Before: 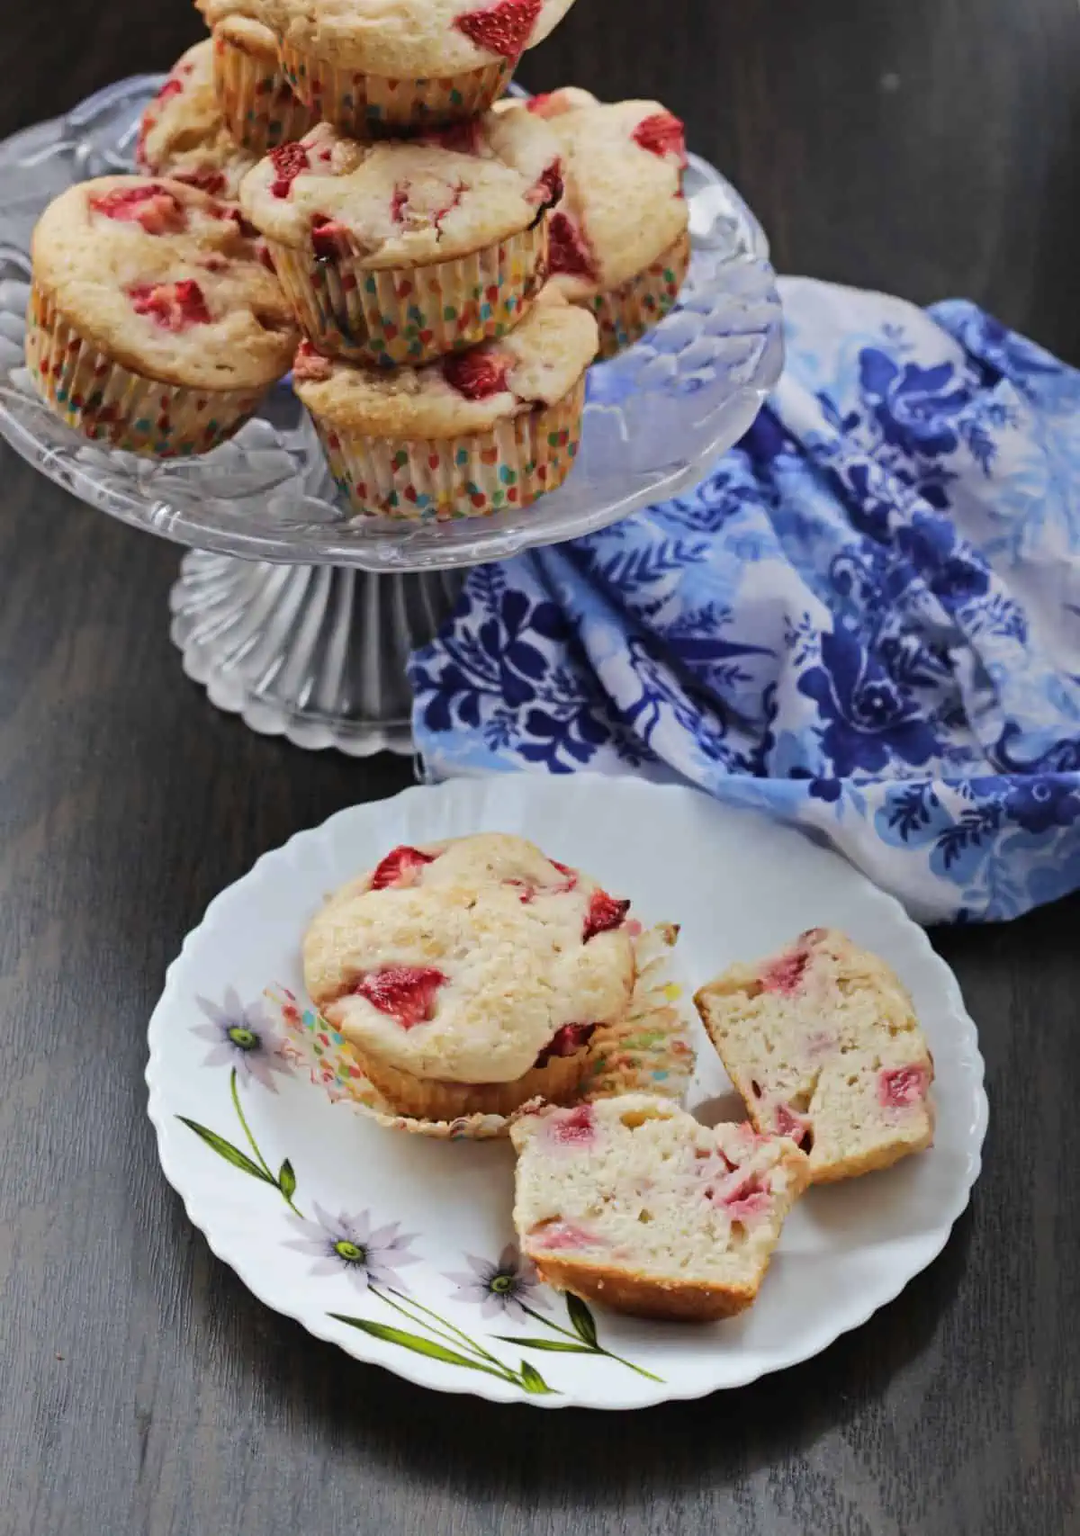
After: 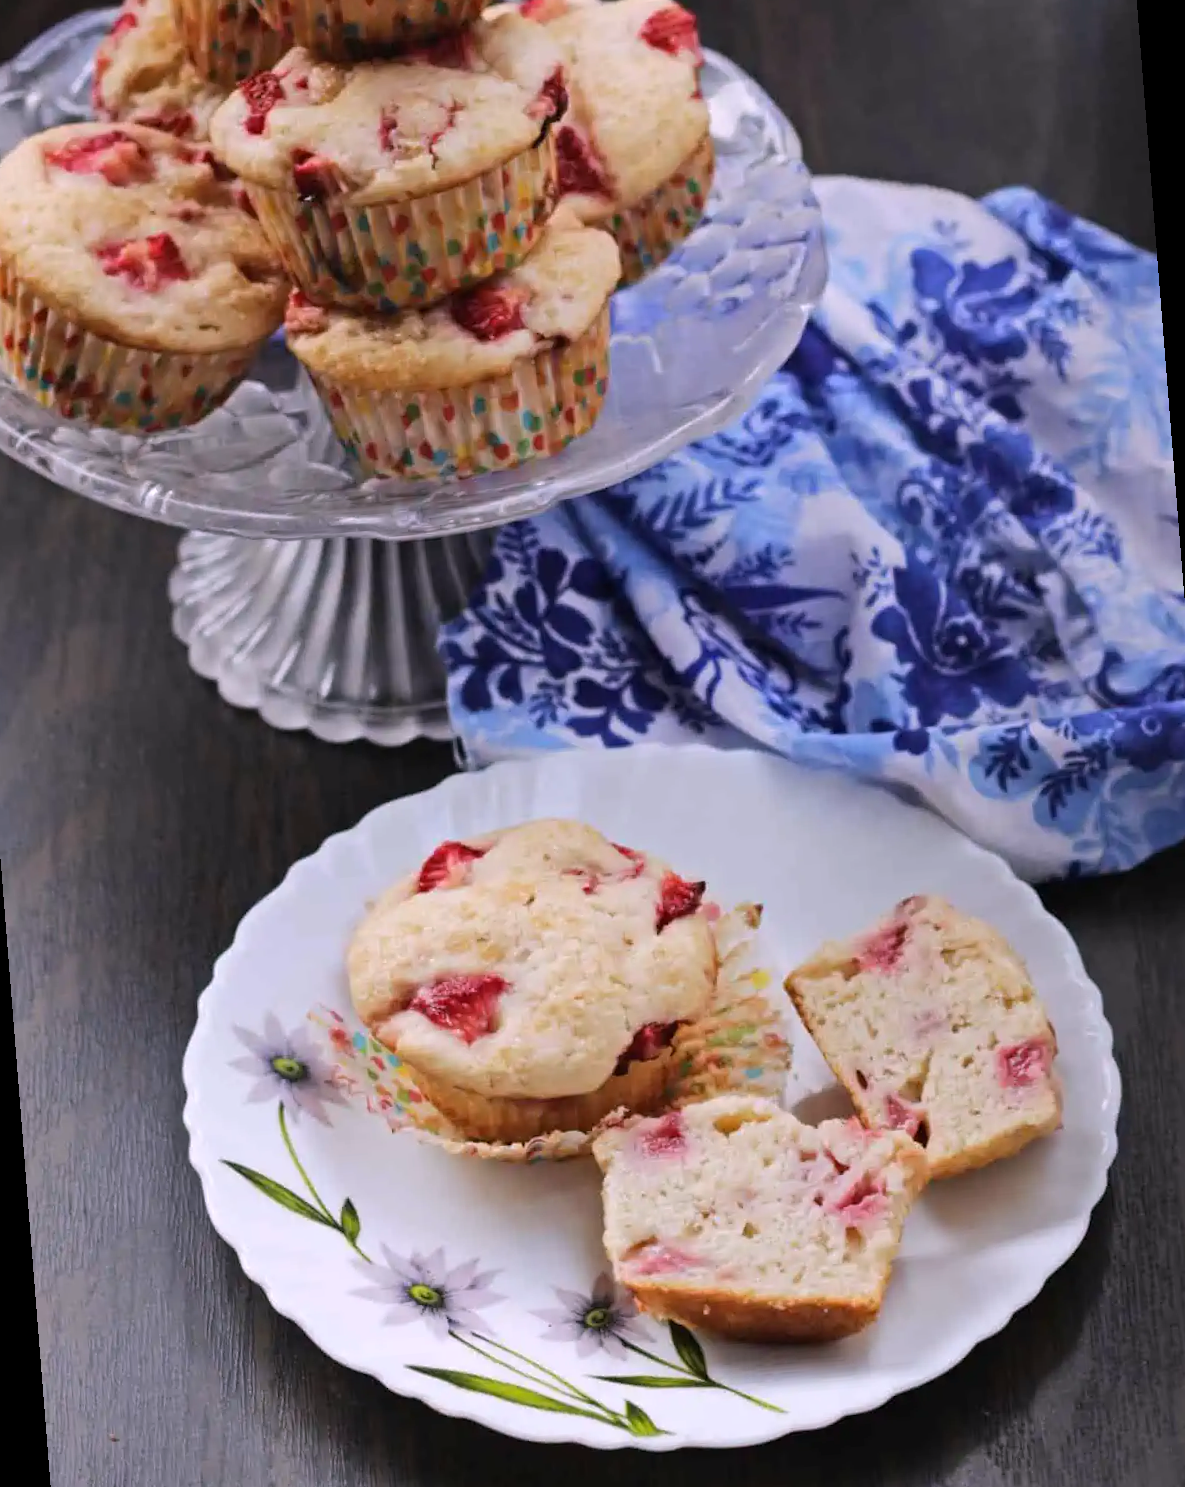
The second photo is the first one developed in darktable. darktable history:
rotate and perspective: rotation -4.57°, crop left 0.054, crop right 0.944, crop top 0.087, crop bottom 0.914
white balance: red 1.05, blue 1.072
